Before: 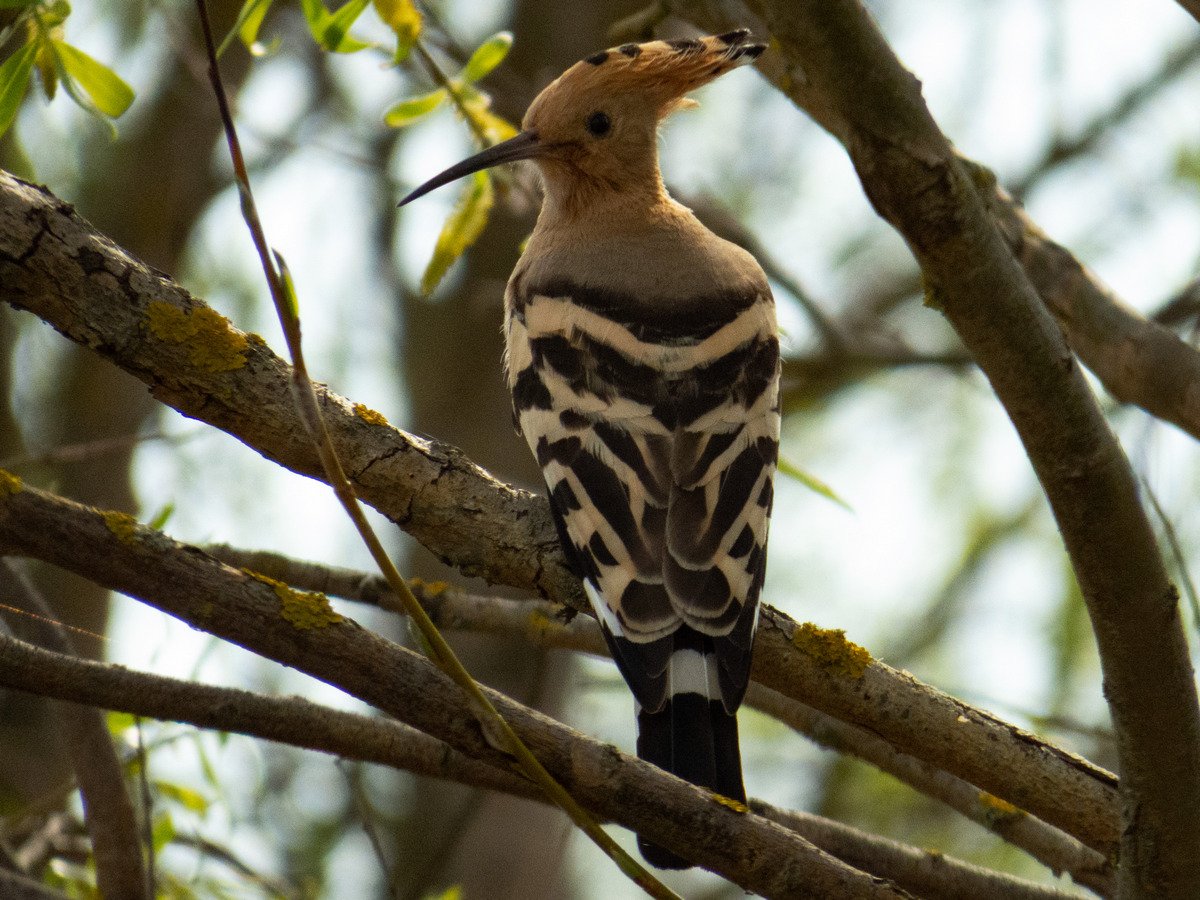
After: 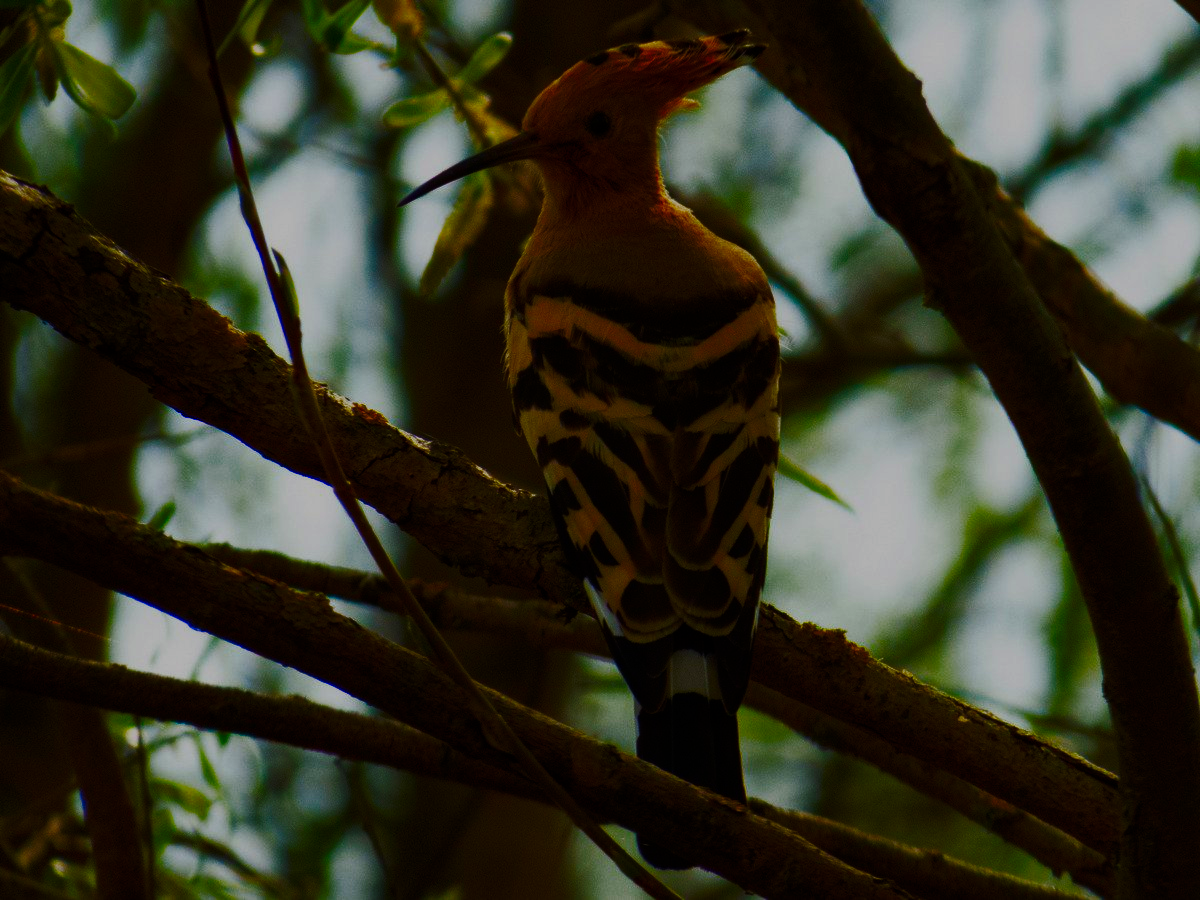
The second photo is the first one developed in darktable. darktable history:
tone equalizer: -8 EV -1.98 EV, -7 EV -1.97 EV, -6 EV -1.98 EV, -5 EV -1.97 EV, -4 EV -1.98 EV, -3 EV -1.97 EV, -2 EV -2 EV, -1 EV -1.63 EV, +0 EV -1.99 EV, edges refinement/feathering 500, mask exposure compensation -1.57 EV, preserve details no
color balance rgb: perceptual saturation grading › global saturation 25.019%, perceptual saturation grading › highlights -50.51%, perceptual saturation grading › shadows 31.153%, perceptual brilliance grading › highlights 3.8%, perceptual brilliance grading › mid-tones -18.049%, perceptual brilliance grading › shadows -42.055%
color correction: highlights b* -0.039, saturation 2.13
base curve: curves: ch0 [(0, 0) (0.028, 0.03) (0.121, 0.232) (0.46, 0.748) (0.859, 0.968) (1, 1)], preserve colors none
